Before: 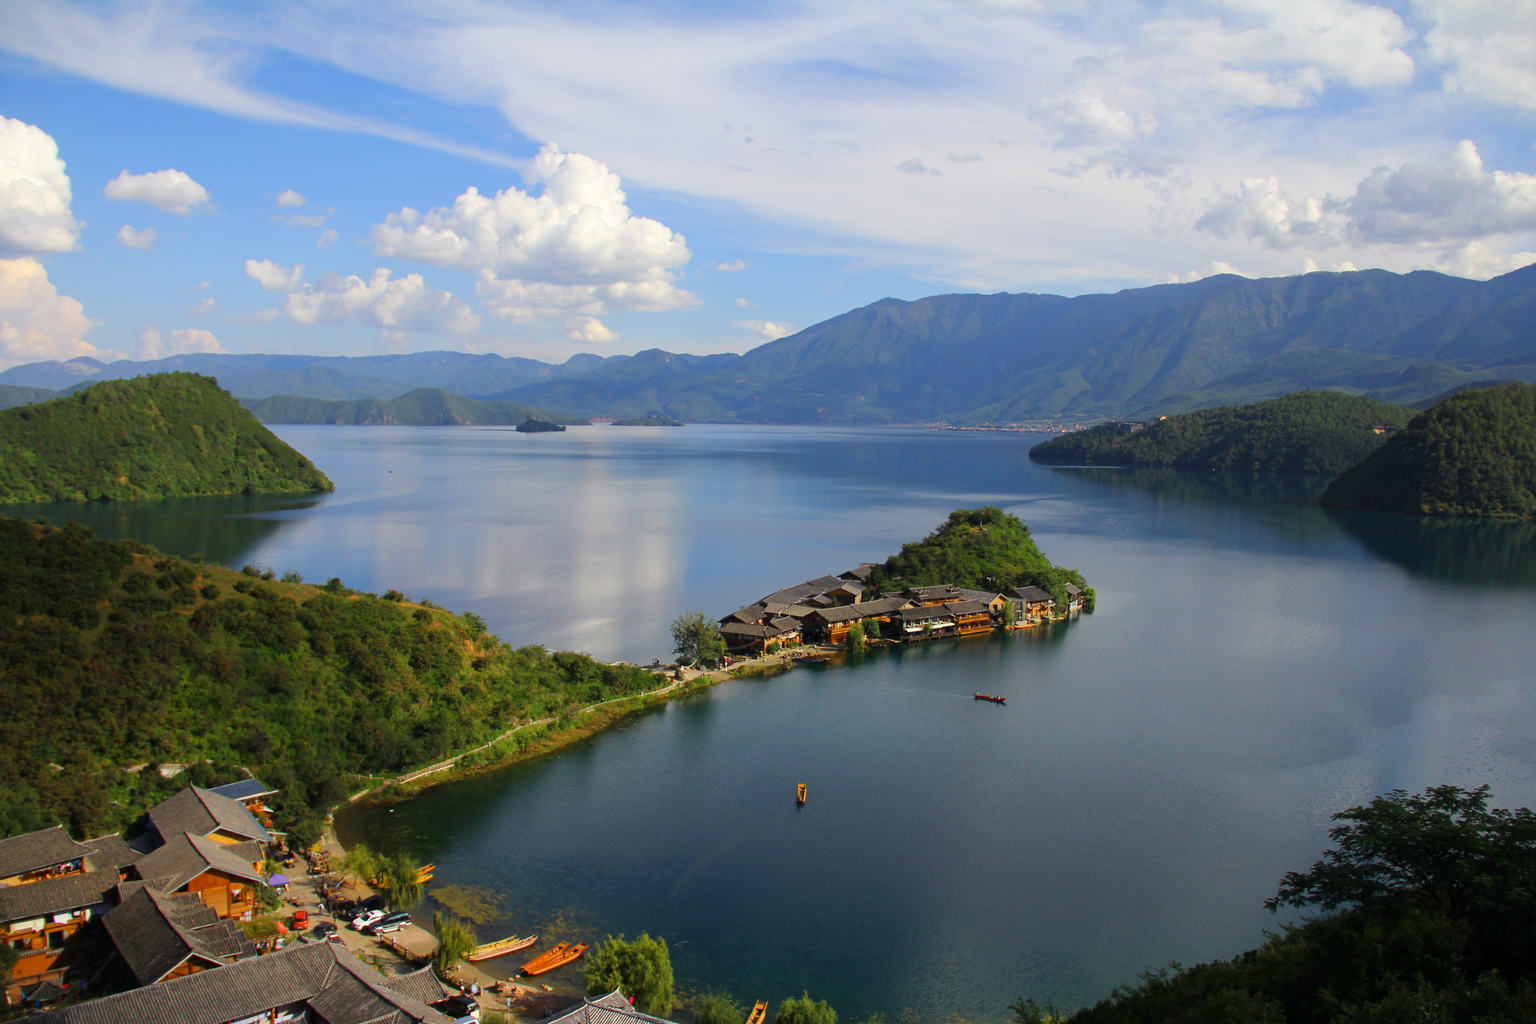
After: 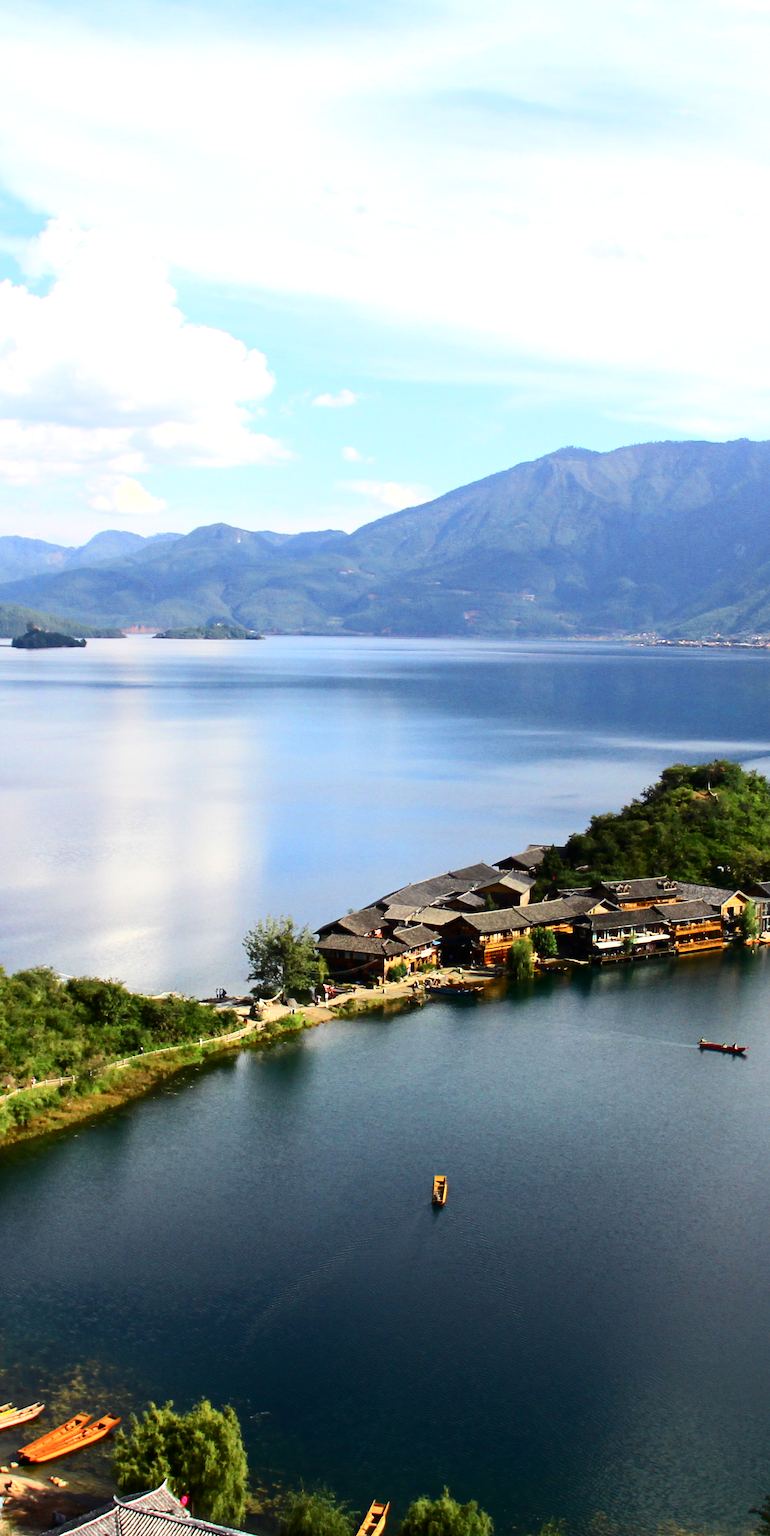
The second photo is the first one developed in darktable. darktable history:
tone equalizer: -8 EV -0.722 EV, -7 EV -0.703 EV, -6 EV -0.619 EV, -5 EV -0.405 EV, -3 EV 0.375 EV, -2 EV 0.6 EV, -1 EV 0.691 EV, +0 EV 0.754 EV
contrast brightness saturation: contrast 0.281
crop: left 33.112%, right 33.452%
